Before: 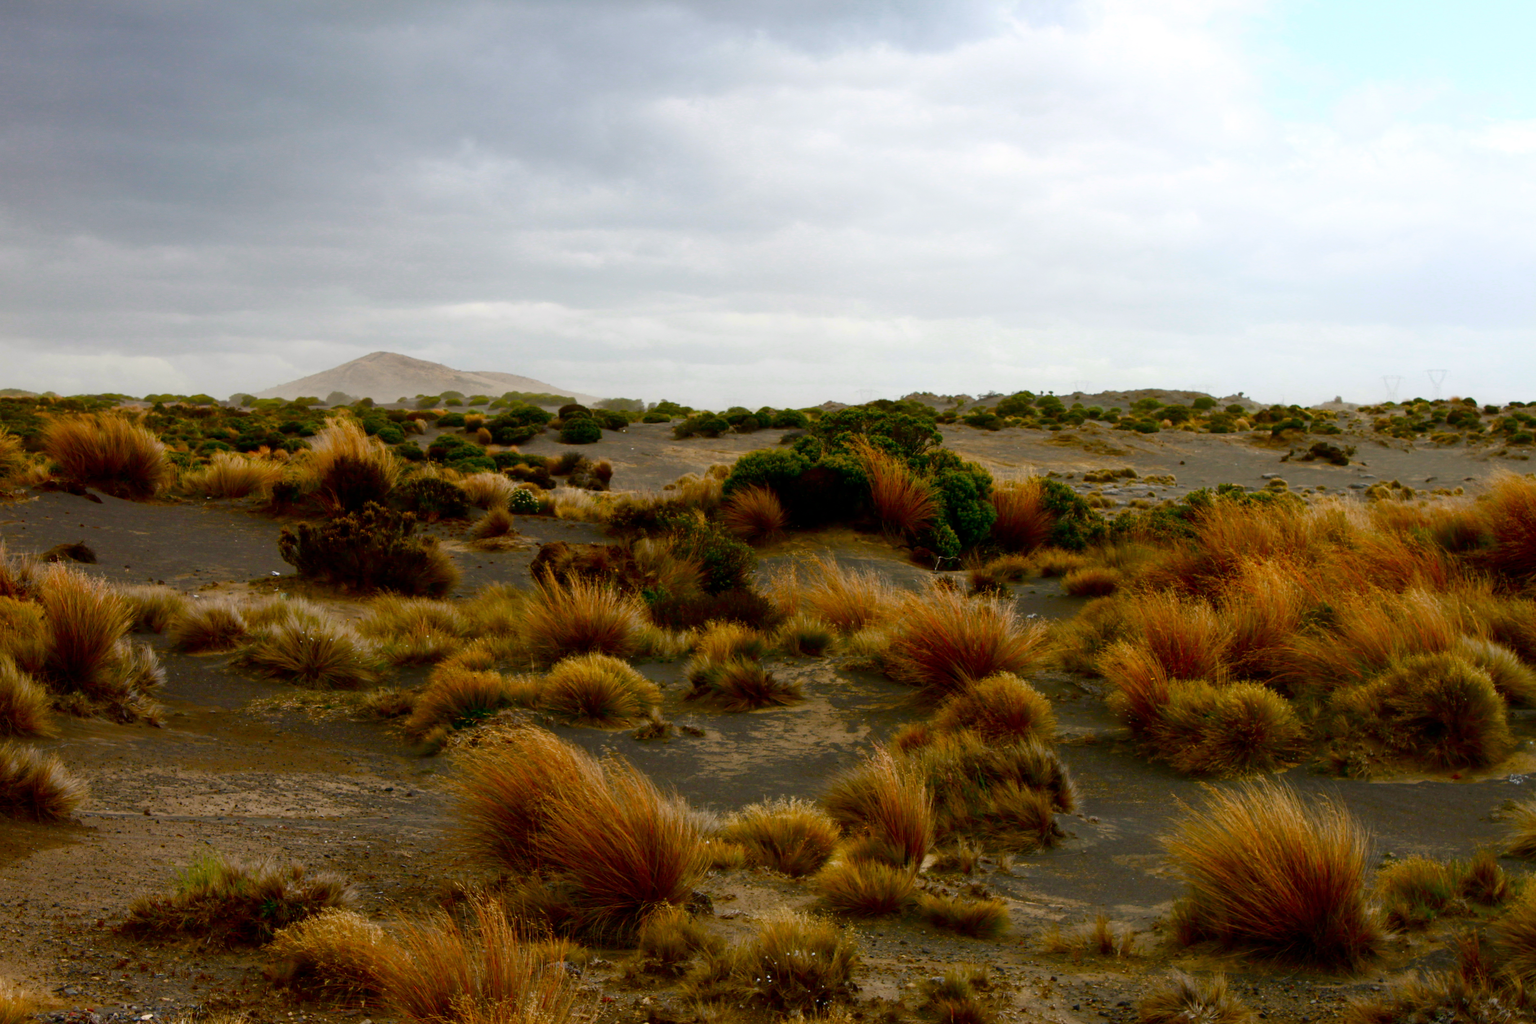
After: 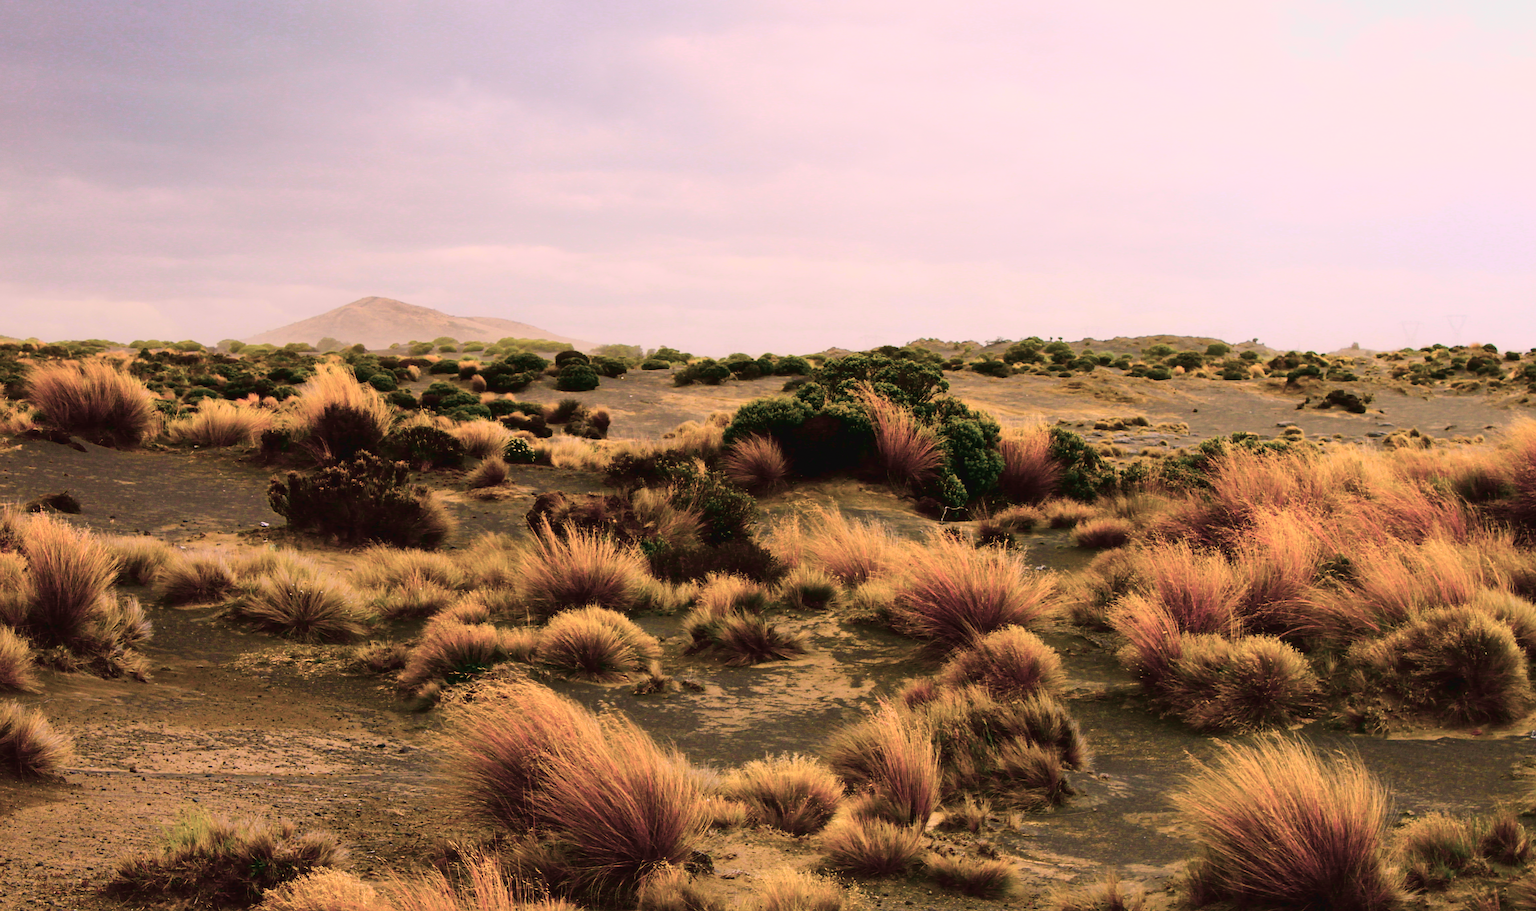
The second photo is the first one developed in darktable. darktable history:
color correction: highlights a* 14.71, highlights b* 4.86
color balance rgb: linear chroma grading › global chroma 49.657%, perceptual saturation grading › global saturation -27.475%, saturation formula JzAzBz (2021)
sharpen: on, module defaults
crop: left 1.196%, top 6.181%, right 1.352%, bottom 7.022%
tone curve: curves: ch0 [(0, 0.03) (0.113, 0.087) (0.207, 0.184) (0.515, 0.612) (0.712, 0.793) (1, 0.946)]; ch1 [(0, 0) (0.172, 0.123) (0.317, 0.279) (0.414, 0.382) (0.476, 0.479) (0.505, 0.498) (0.534, 0.534) (0.621, 0.65) (0.709, 0.764) (1, 1)]; ch2 [(0, 0) (0.411, 0.424) (0.505, 0.505) (0.521, 0.524) (0.537, 0.57) (0.65, 0.699) (1, 1)], color space Lab, linked channels, preserve colors none
